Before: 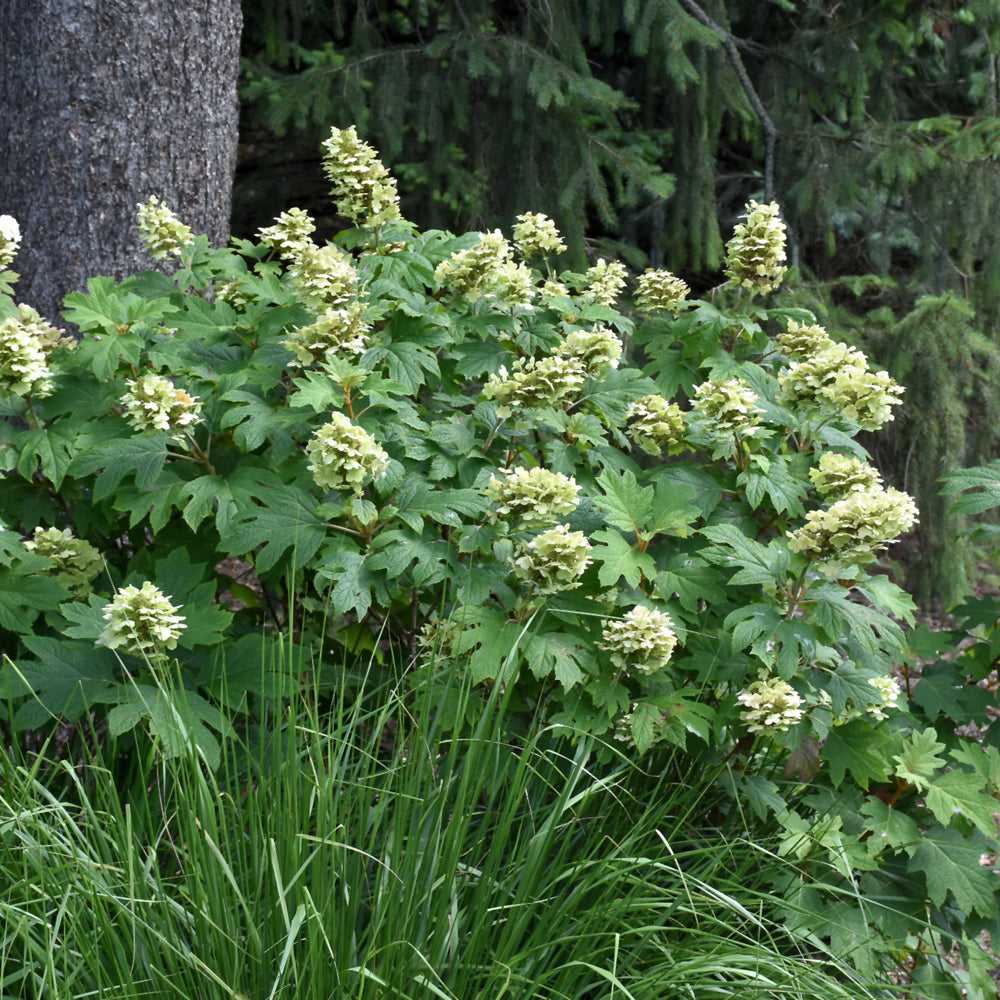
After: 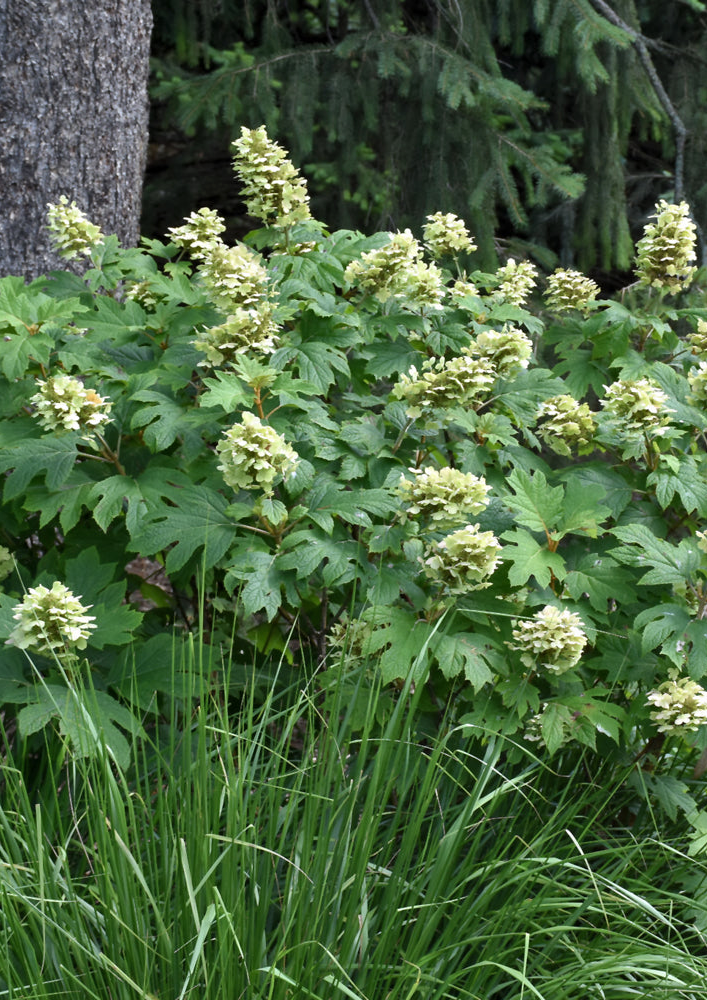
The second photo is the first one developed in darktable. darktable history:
shadows and highlights: shadows 35, highlights -35, soften with gaussian
crop and rotate: left 9.061%, right 20.142%
